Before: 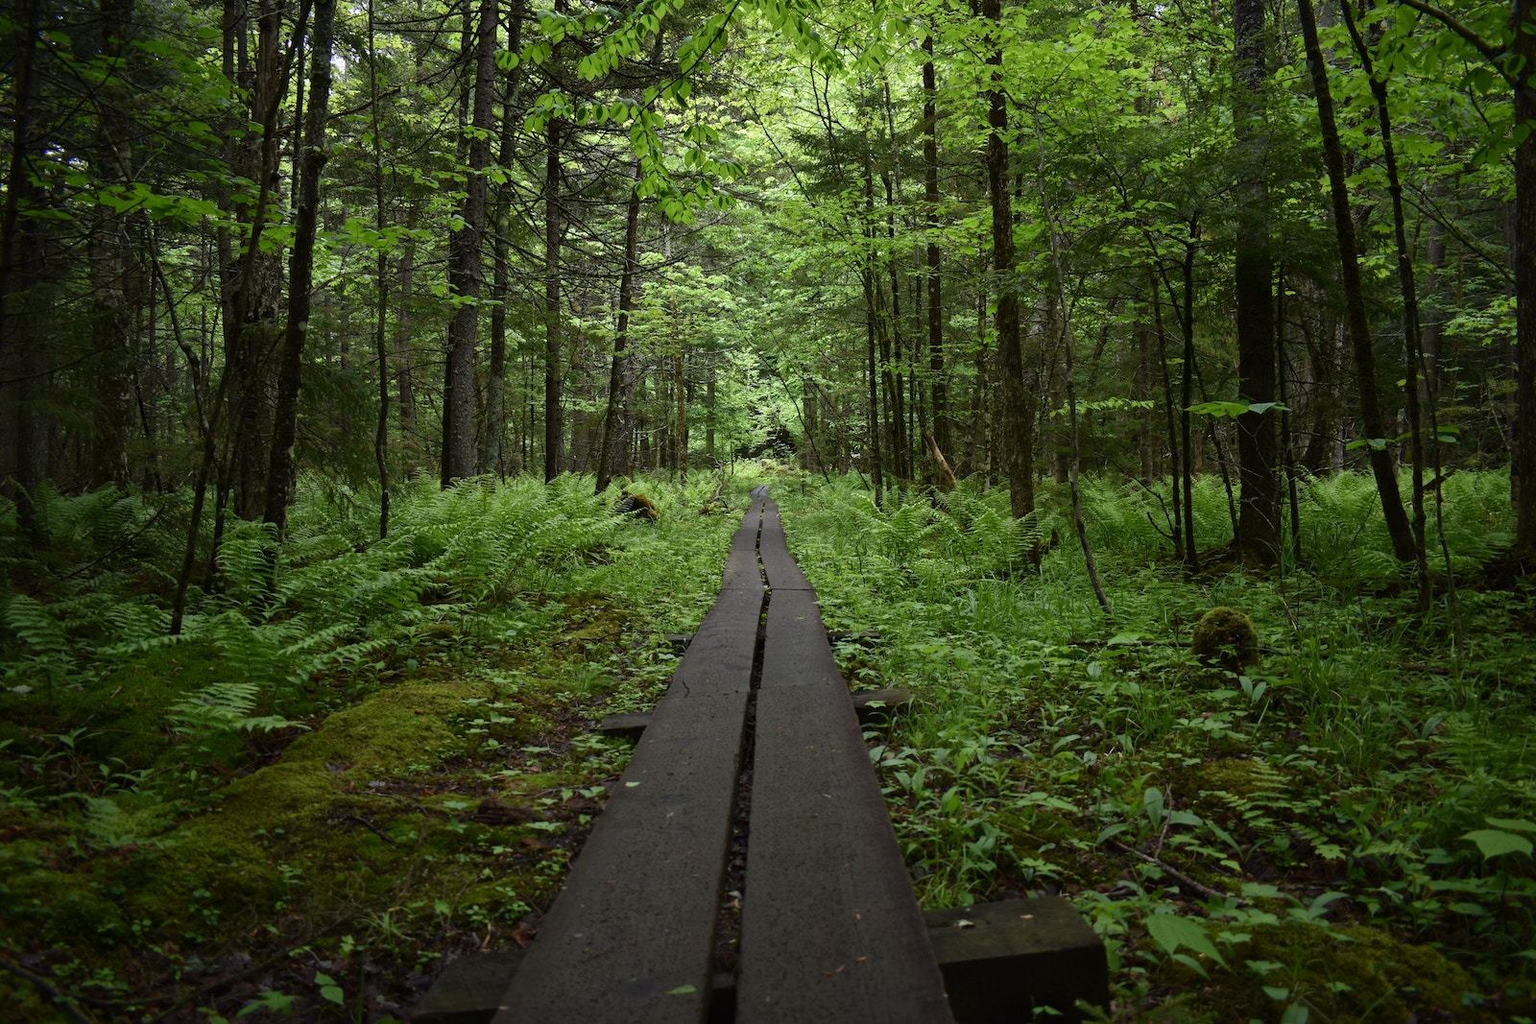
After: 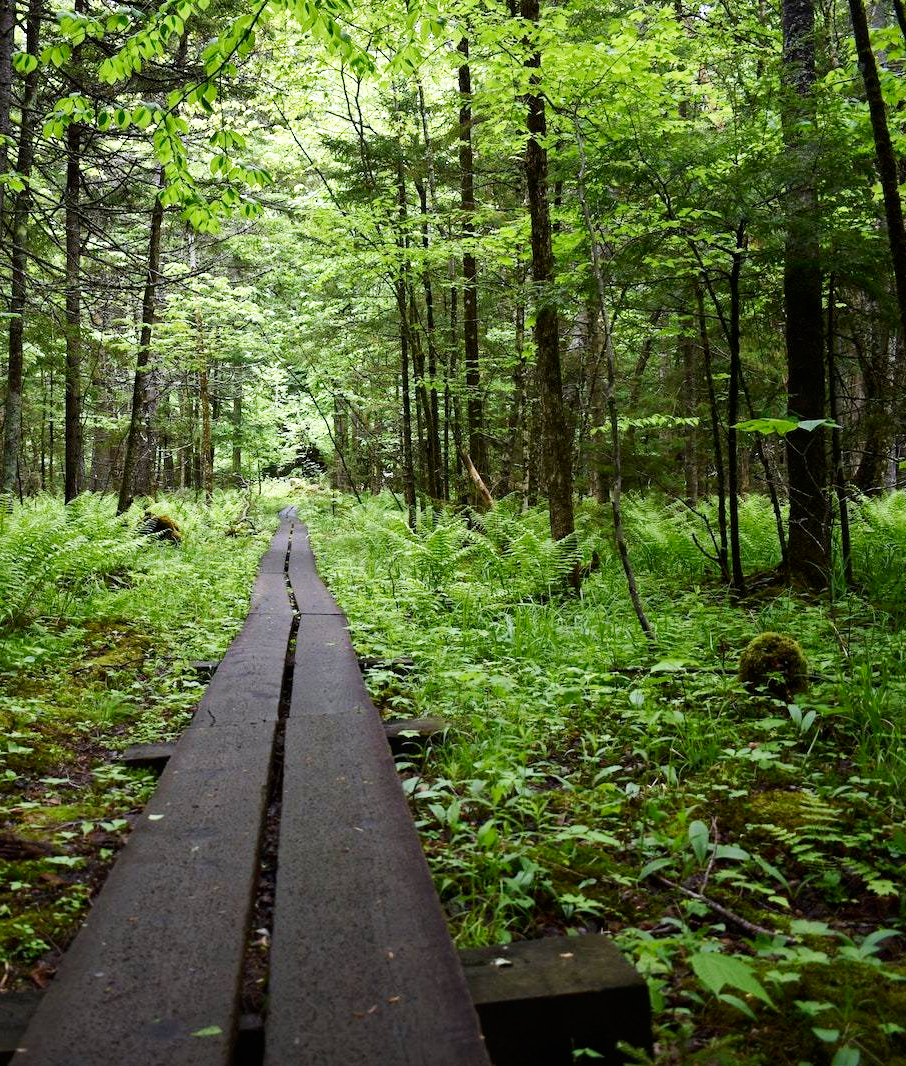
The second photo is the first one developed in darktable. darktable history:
exposure: exposure 0.161 EV, compensate highlight preservation false
white balance: red 1.004, blue 1.096
crop: left 31.458%, top 0%, right 11.876%
base curve: curves: ch0 [(0, 0) (0.005, 0.002) (0.15, 0.3) (0.4, 0.7) (0.75, 0.95) (1, 1)], preserve colors none
